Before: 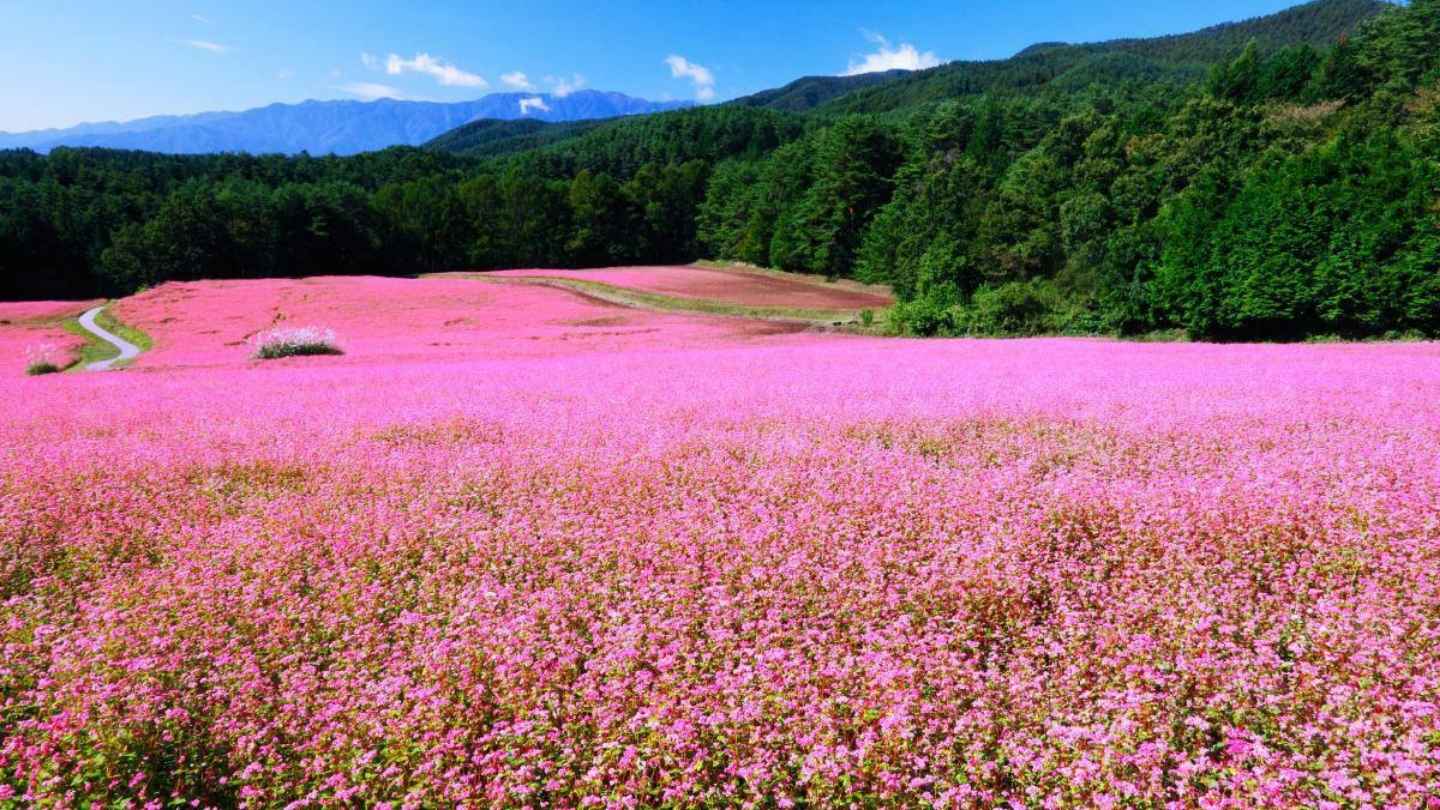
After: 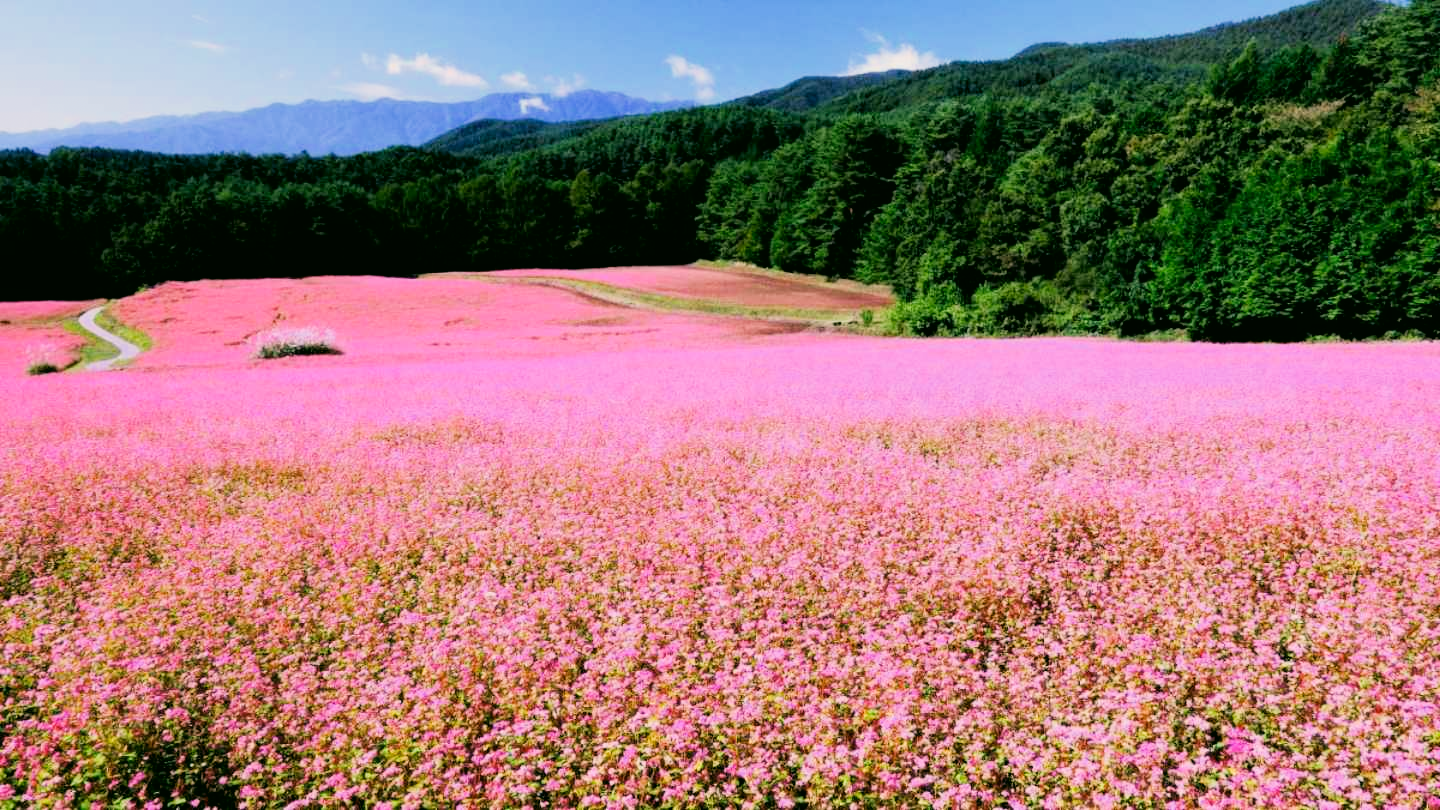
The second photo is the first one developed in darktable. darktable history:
color correction: highlights a* 4.5, highlights b* 4.93, shadows a* -7.83, shadows b* 4.64
exposure: black level correction 0, exposure 0.499 EV, compensate highlight preservation false
filmic rgb: black relative exposure -5.14 EV, white relative exposure 3.96 EV, hardness 2.9, contrast 1.189, enable highlight reconstruction true
